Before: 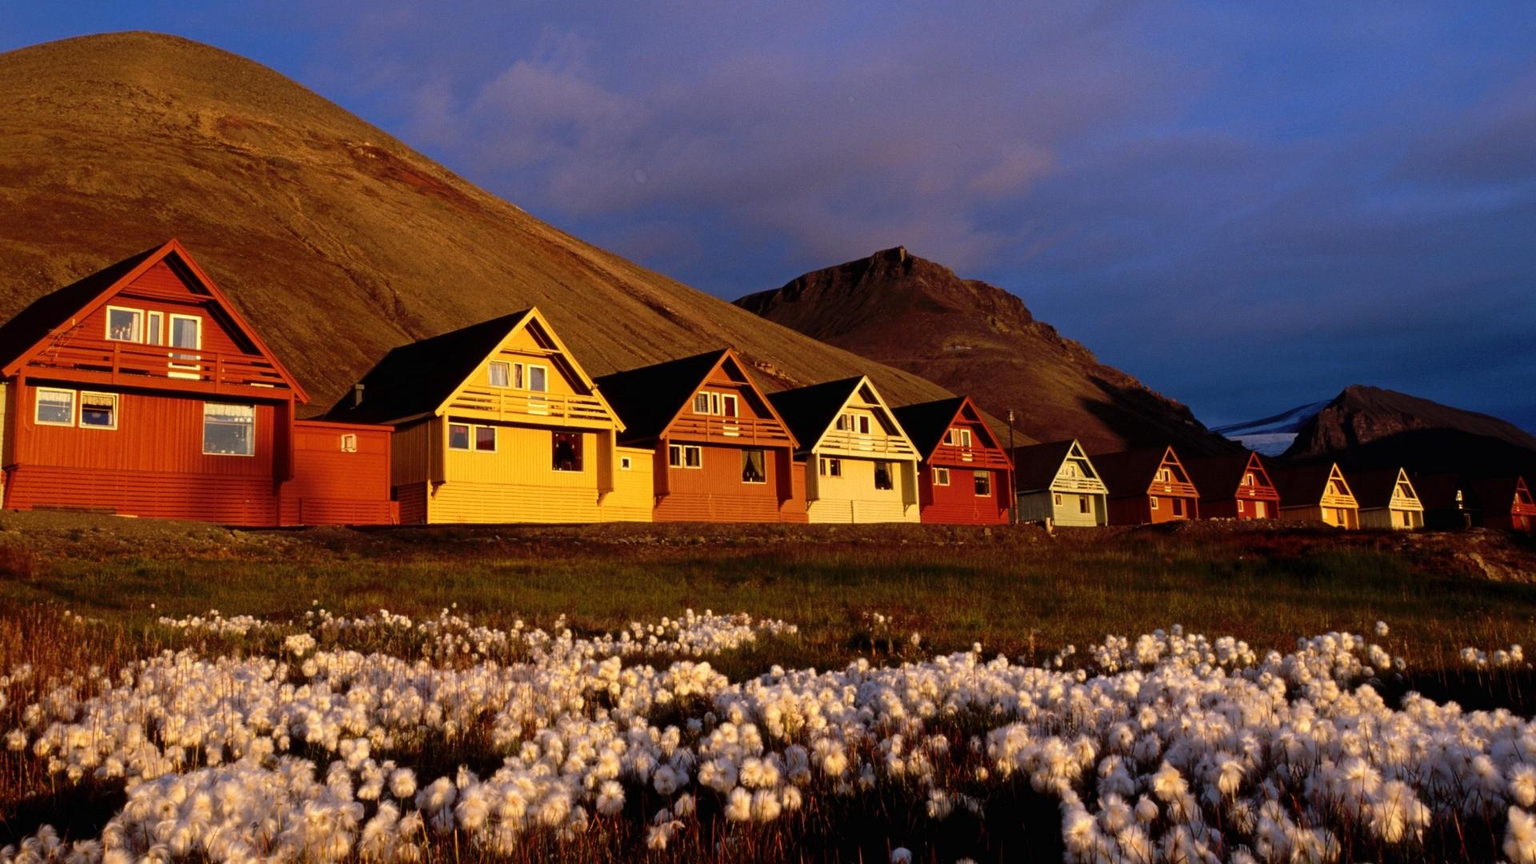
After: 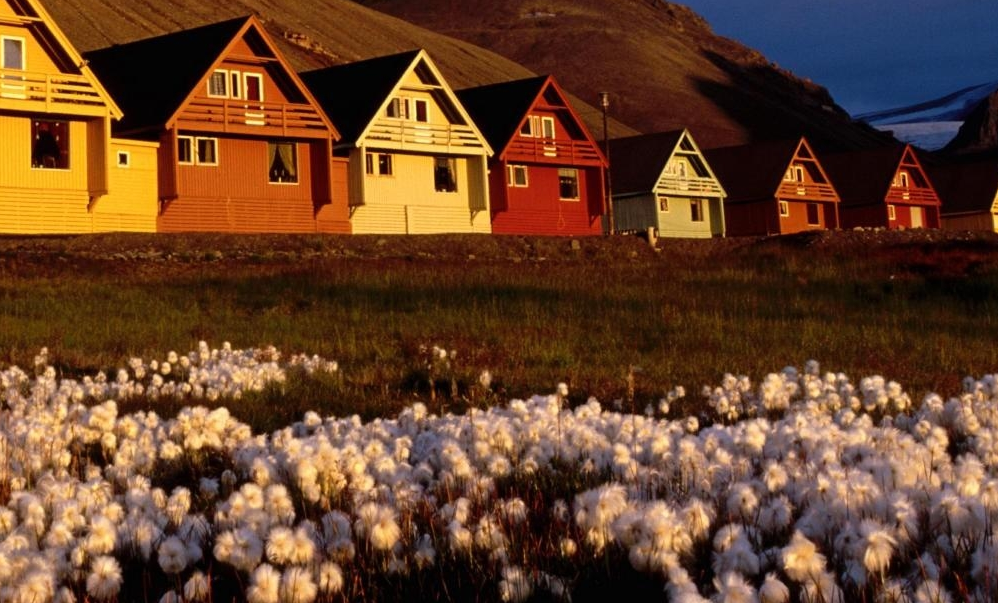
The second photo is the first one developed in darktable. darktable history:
crop: left 34.37%, top 38.904%, right 13.609%, bottom 5.252%
